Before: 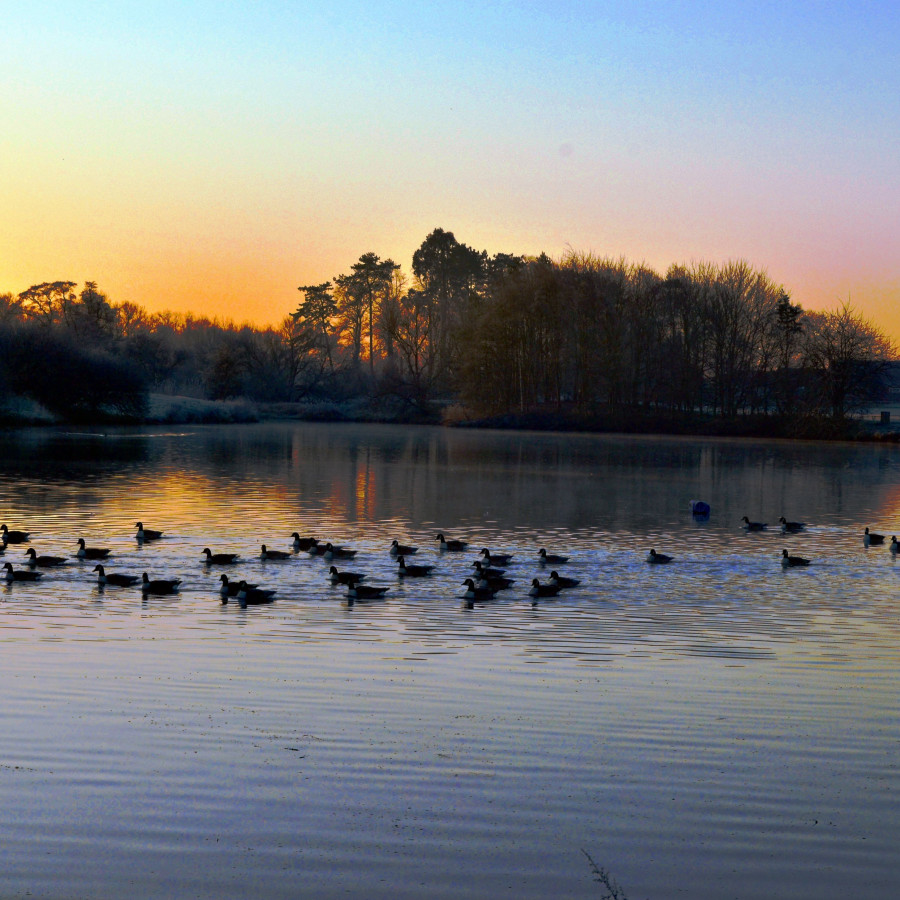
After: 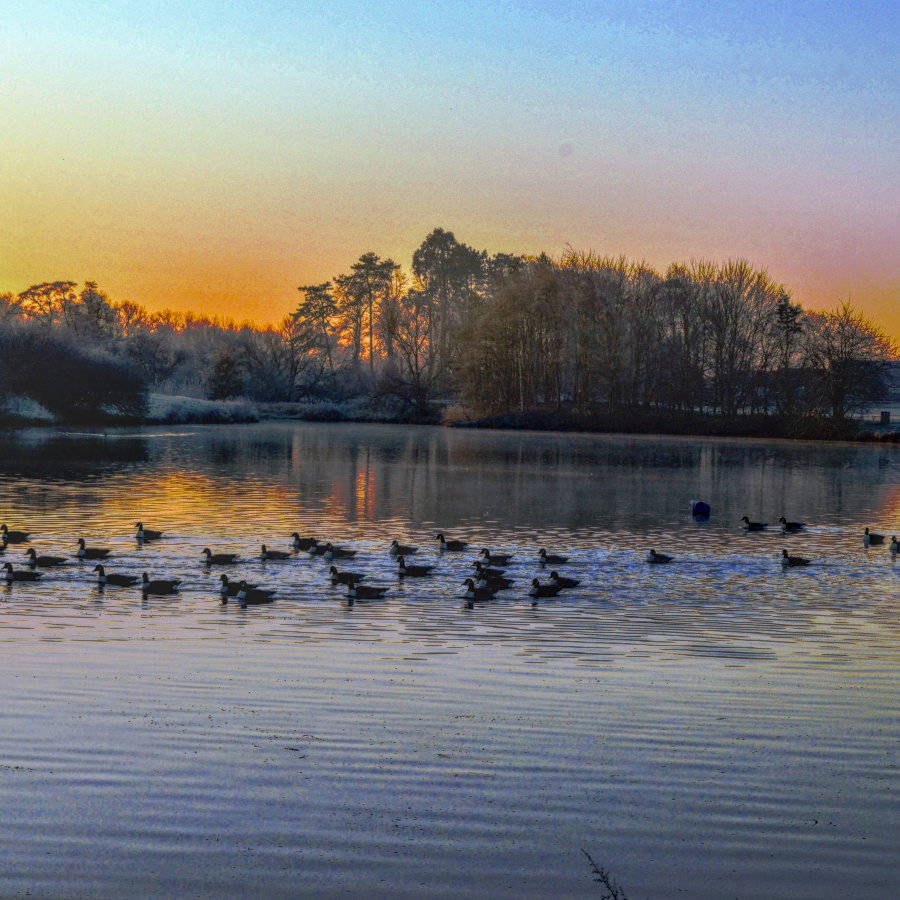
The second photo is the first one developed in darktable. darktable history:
local contrast: highlights 20%, shadows 31%, detail 201%, midtone range 0.2
